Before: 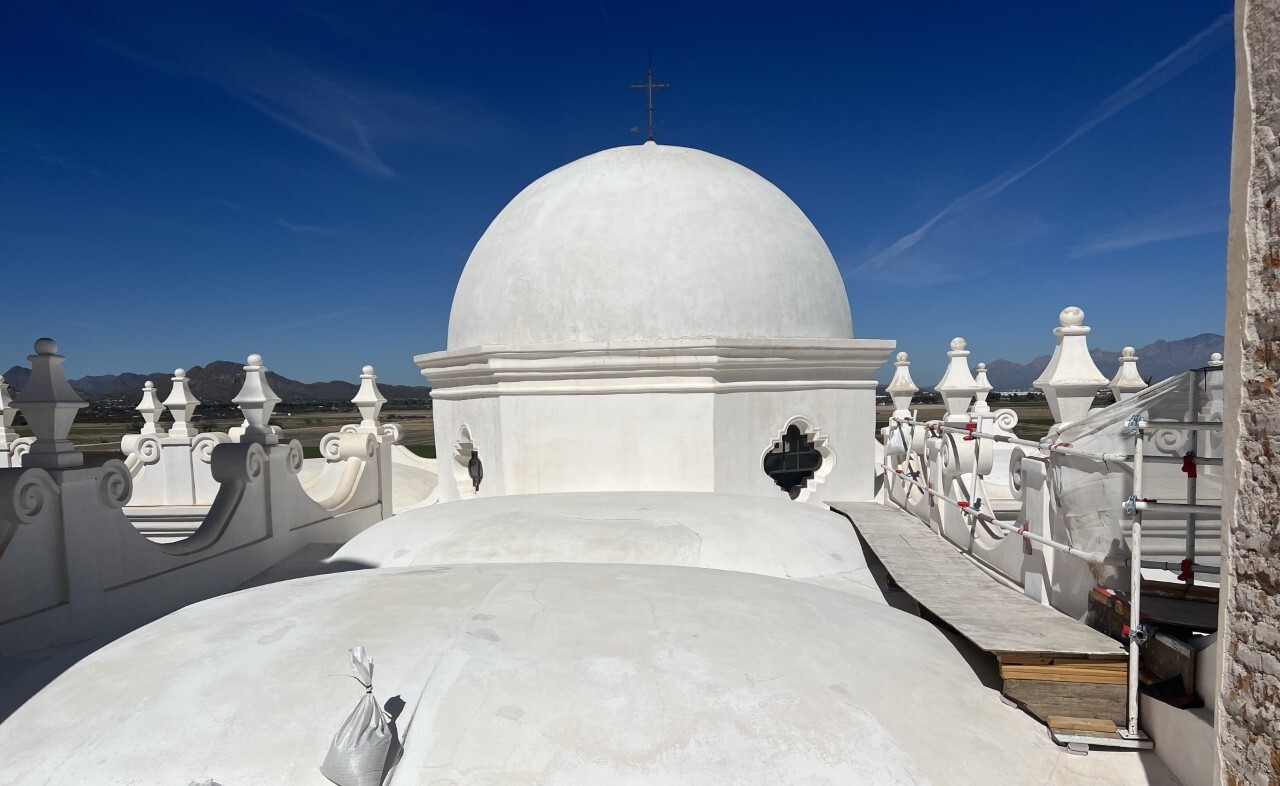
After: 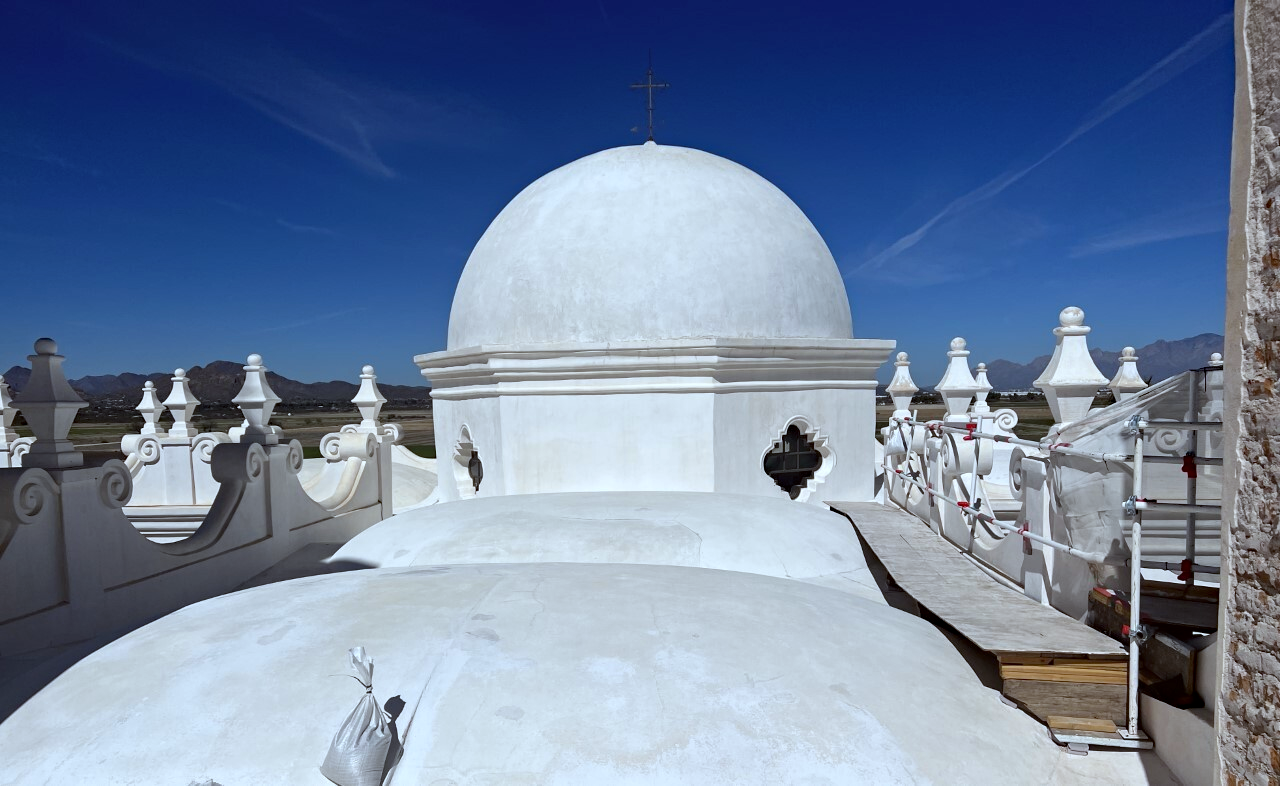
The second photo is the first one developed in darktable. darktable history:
white balance: red 0.954, blue 1.079
haze removal: compatibility mode true, adaptive false
color correction: highlights a* -2.73, highlights b* -2.09, shadows a* 2.41, shadows b* 2.73
